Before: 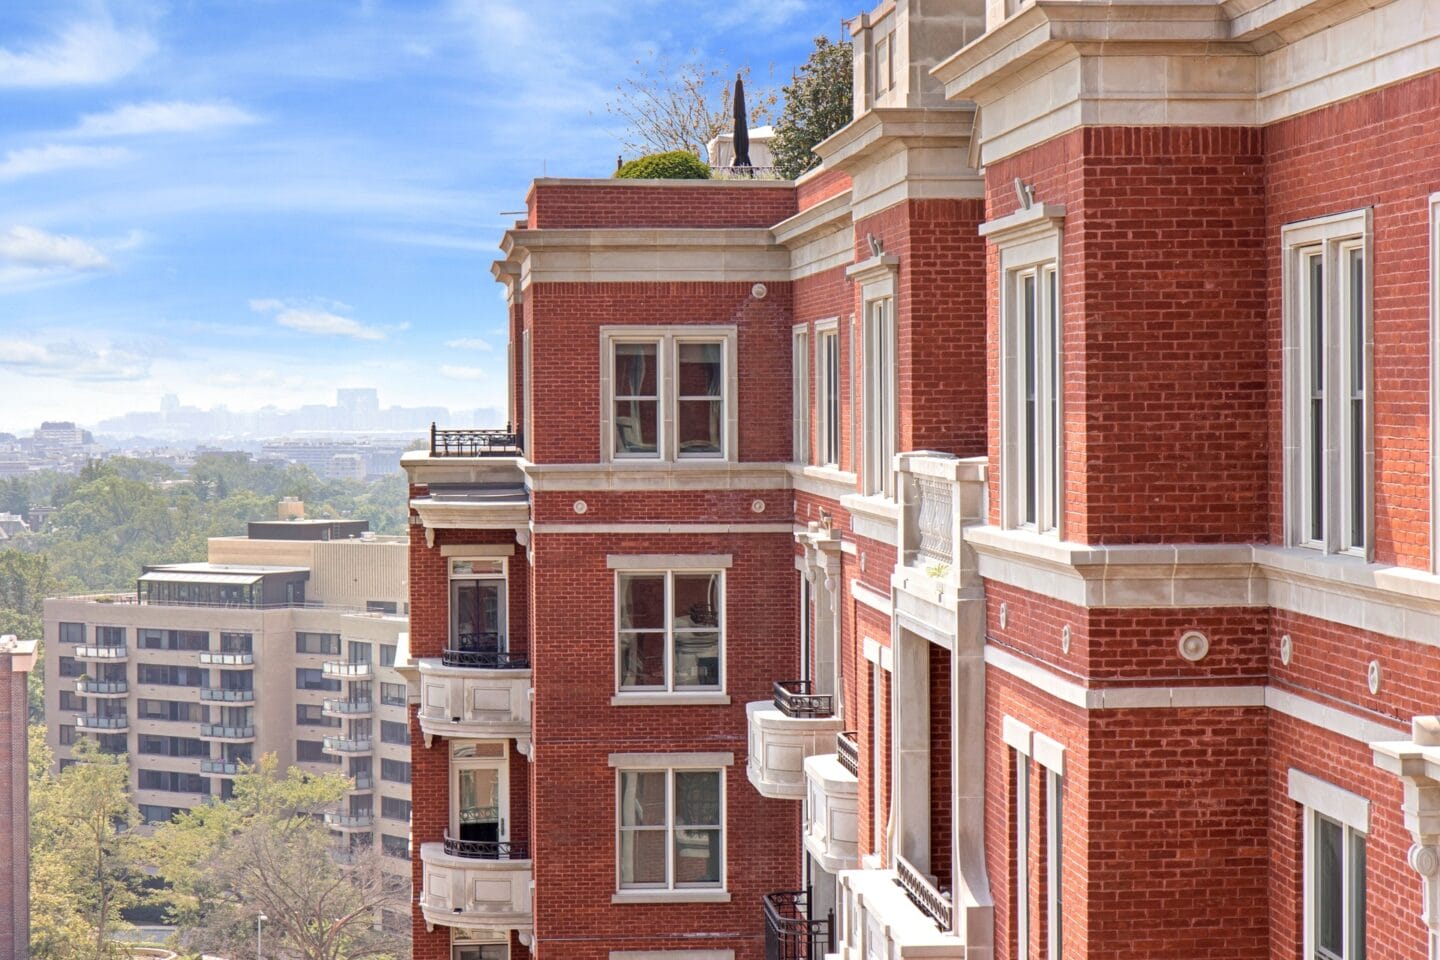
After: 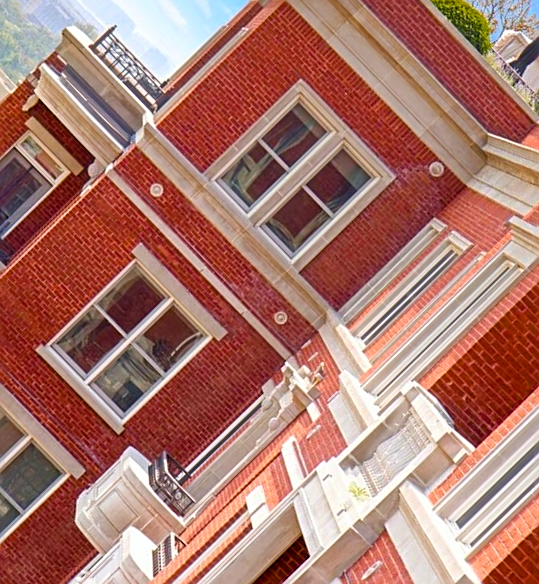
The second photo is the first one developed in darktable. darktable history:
color balance rgb: perceptual saturation grading › global saturation 34.824%, perceptual saturation grading › highlights -29.828%, perceptual saturation grading › shadows 35.349%, global vibrance 50.183%
haze removal: strength -0.097, compatibility mode true, adaptive false
crop and rotate: angle -46.11°, top 16.796%, right 1%, bottom 11.732%
sharpen: amount 0.499
